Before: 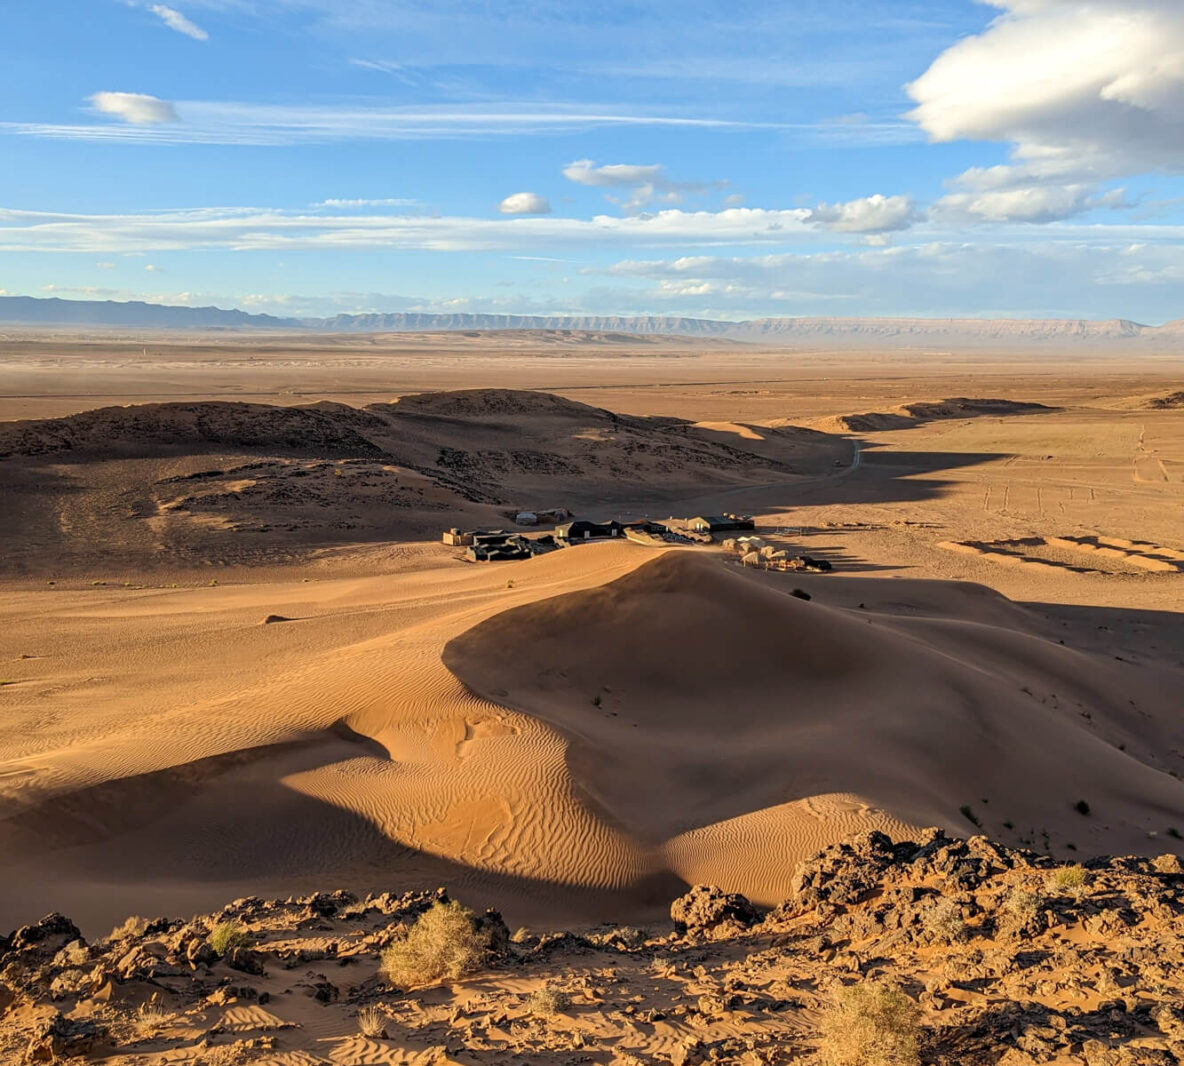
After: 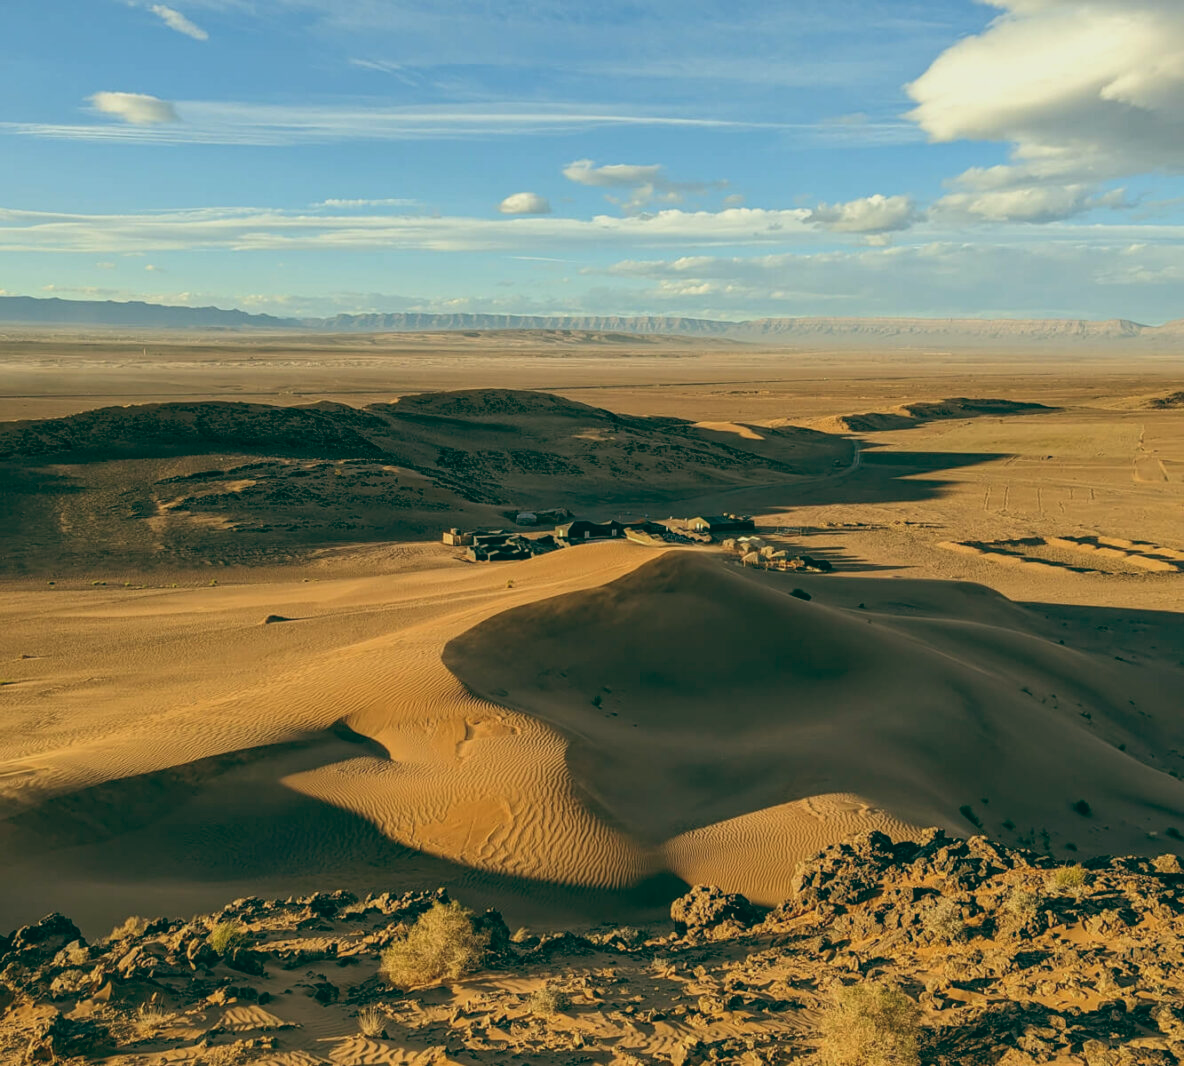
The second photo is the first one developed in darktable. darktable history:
color balance: lift [1.005, 0.99, 1.007, 1.01], gamma [1, 1.034, 1.032, 0.966], gain [0.873, 1.055, 1.067, 0.933]
exposure: black level correction 0.002, exposure -0.1 EV, compensate highlight preservation false
